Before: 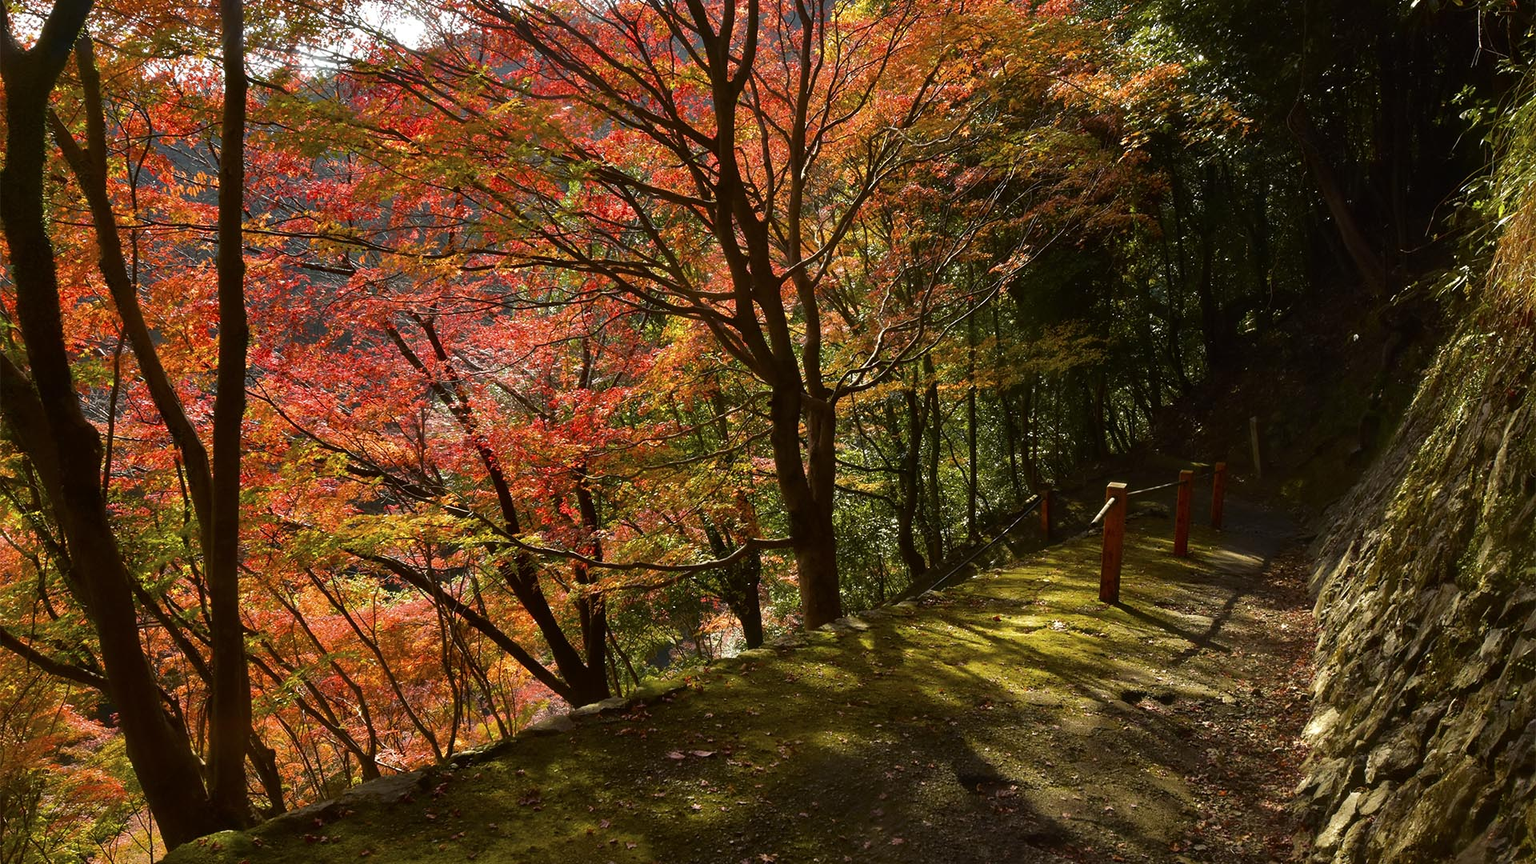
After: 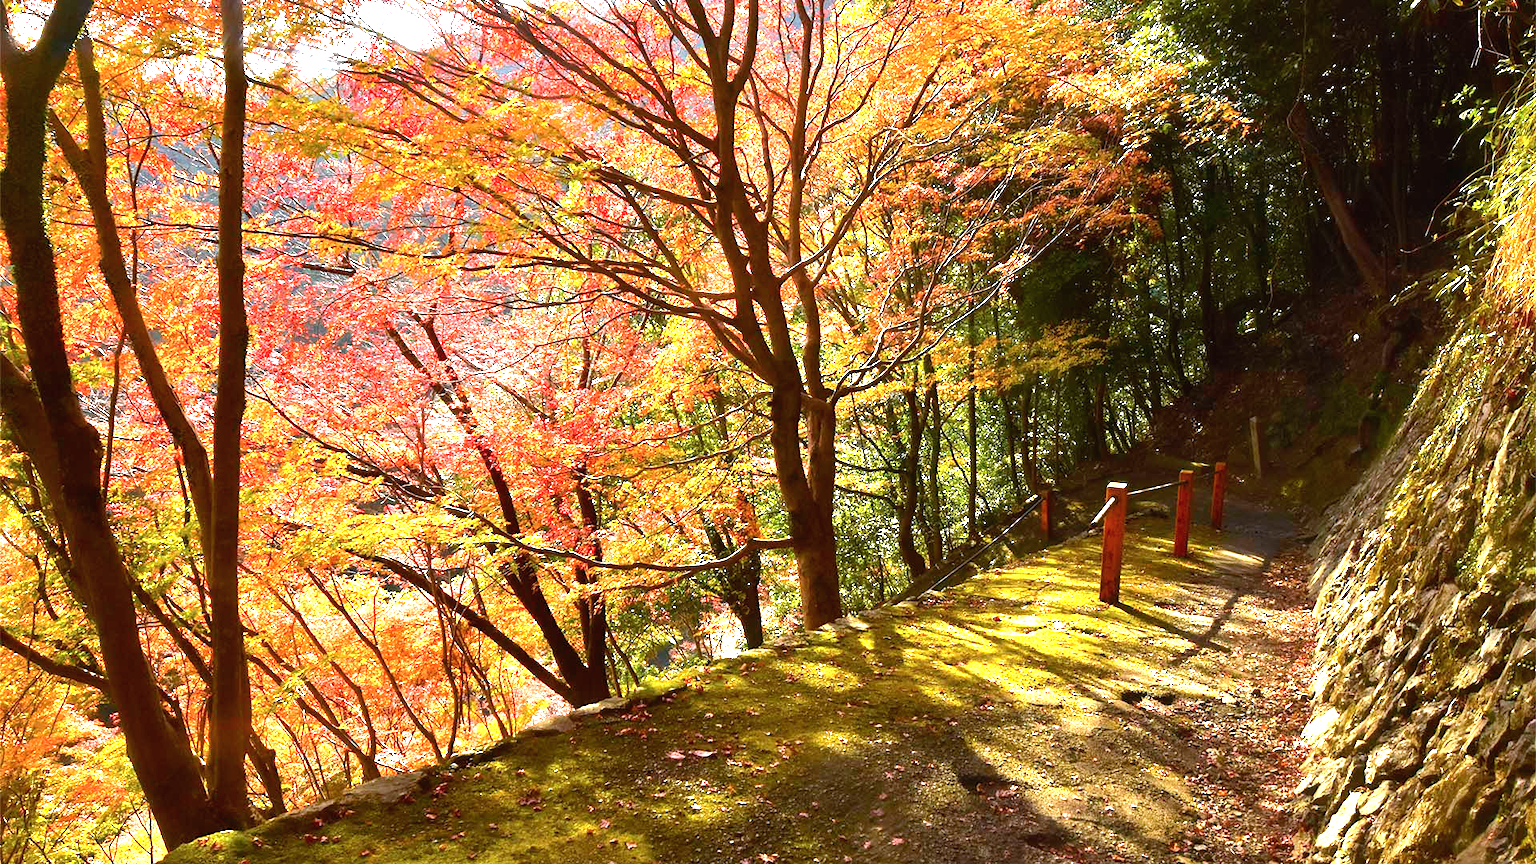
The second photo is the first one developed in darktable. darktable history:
exposure: black level correction 0, exposure 2.329 EV, compensate highlight preservation false
tone equalizer: on, module defaults
color correction: highlights b* -0.052
color calibration: illuminant as shot in camera, x 0.358, y 0.373, temperature 4628.91 K
